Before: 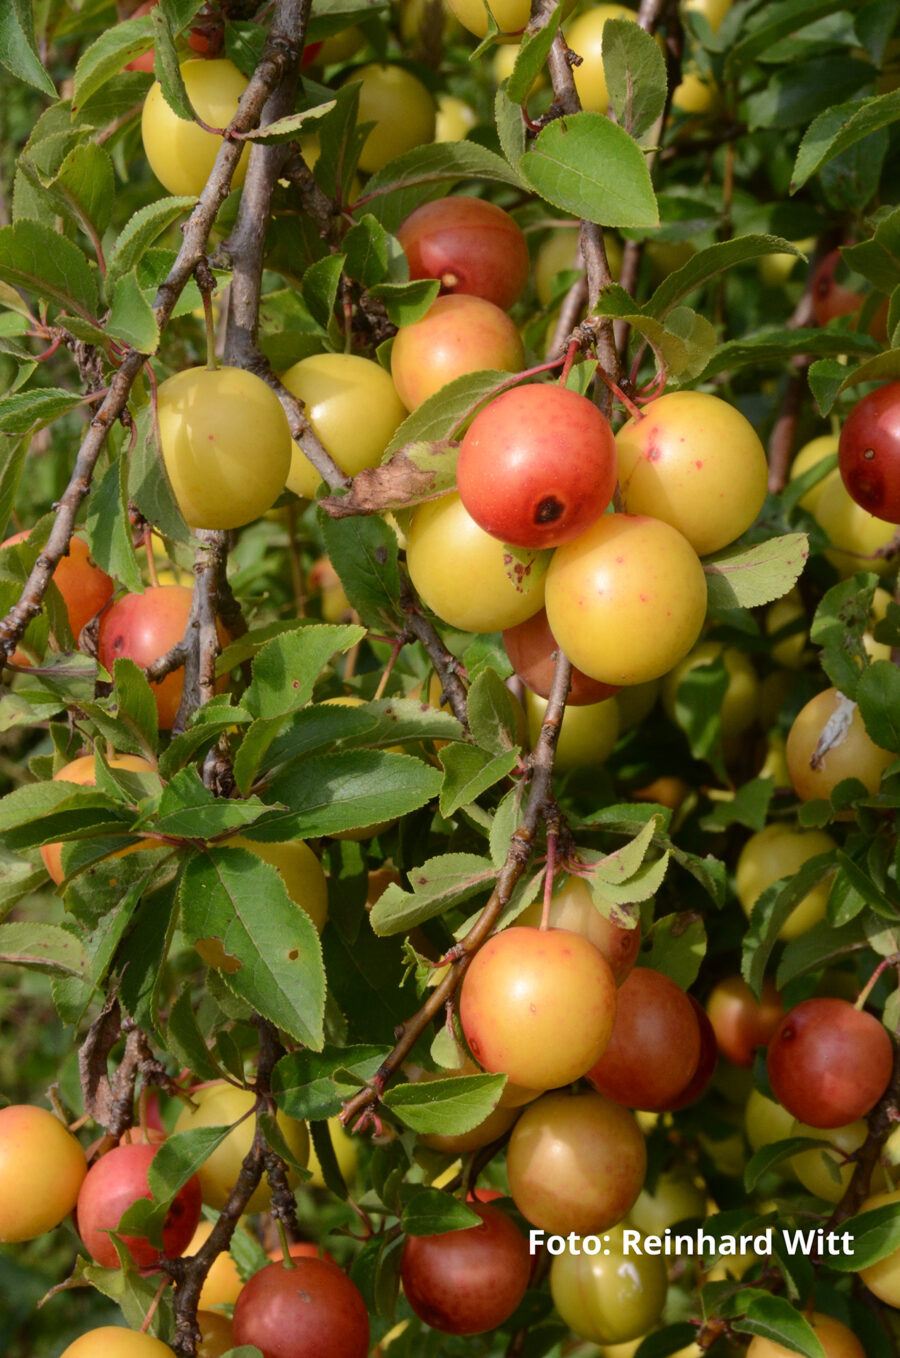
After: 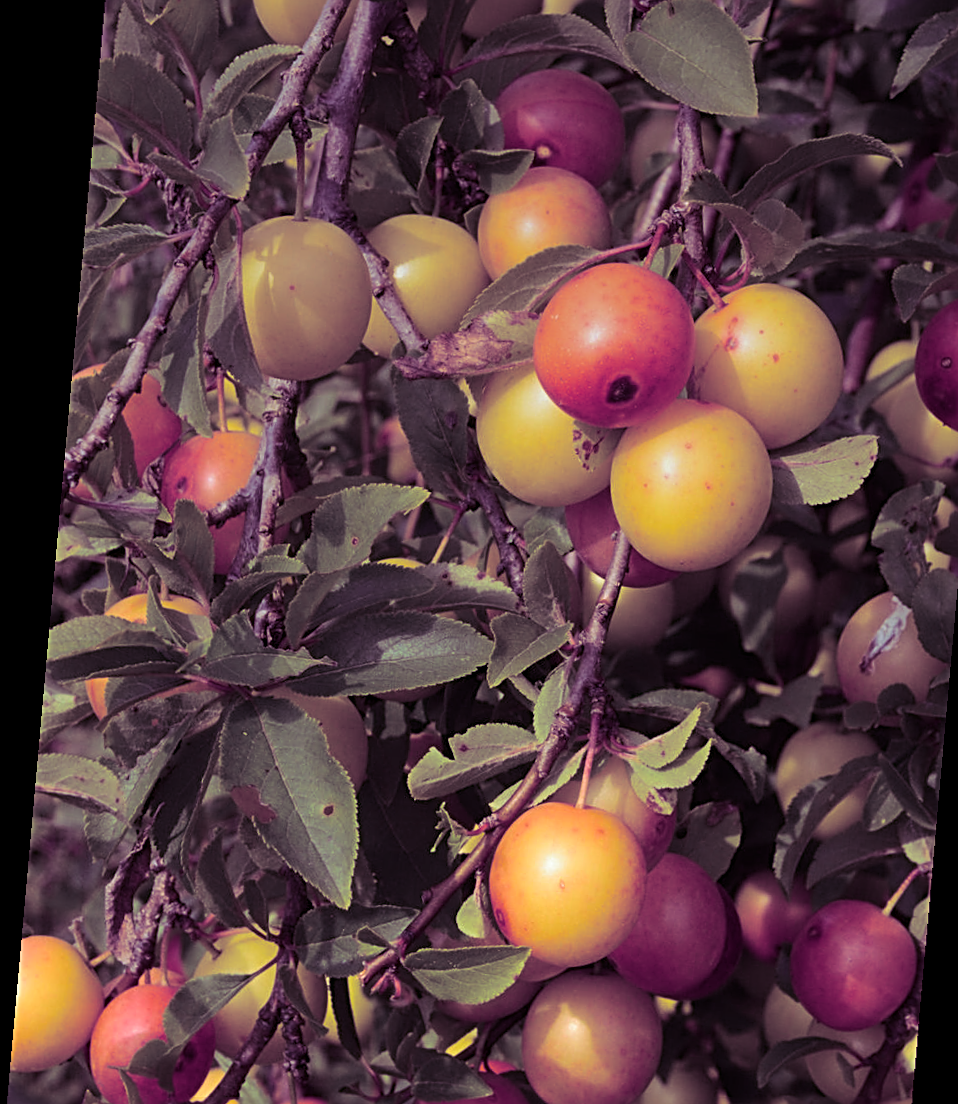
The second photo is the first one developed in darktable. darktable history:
crop and rotate: angle 0.03°, top 11.643%, right 5.651%, bottom 11.189%
white balance: red 0.983, blue 1.036
graduated density: on, module defaults
sharpen: radius 2.543, amount 0.636
rotate and perspective: rotation 5.12°, automatic cropping off
contrast brightness saturation: contrast 0.1, brightness 0.03, saturation 0.09
split-toning: shadows › hue 277.2°, shadows › saturation 0.74
